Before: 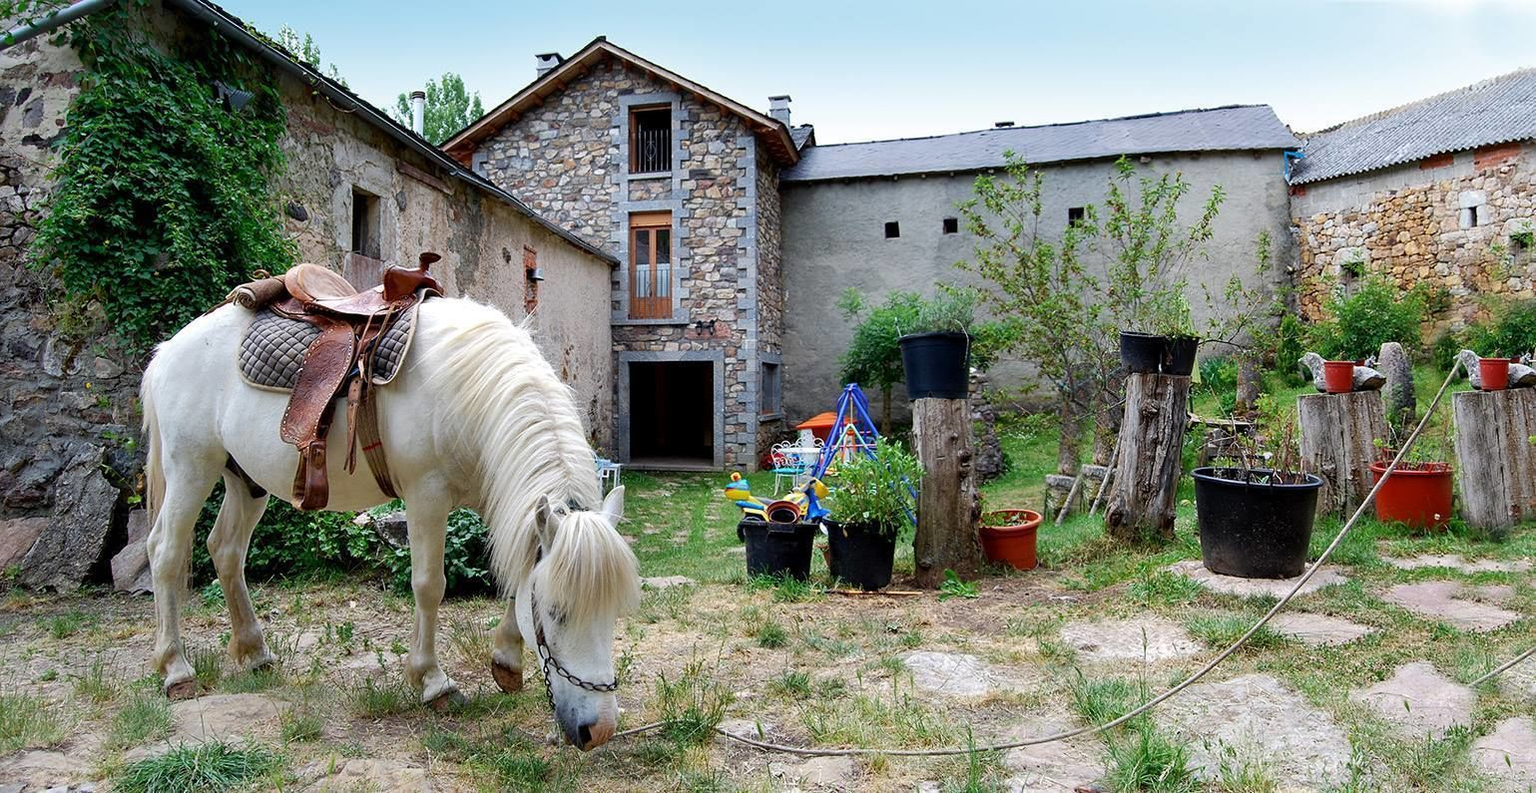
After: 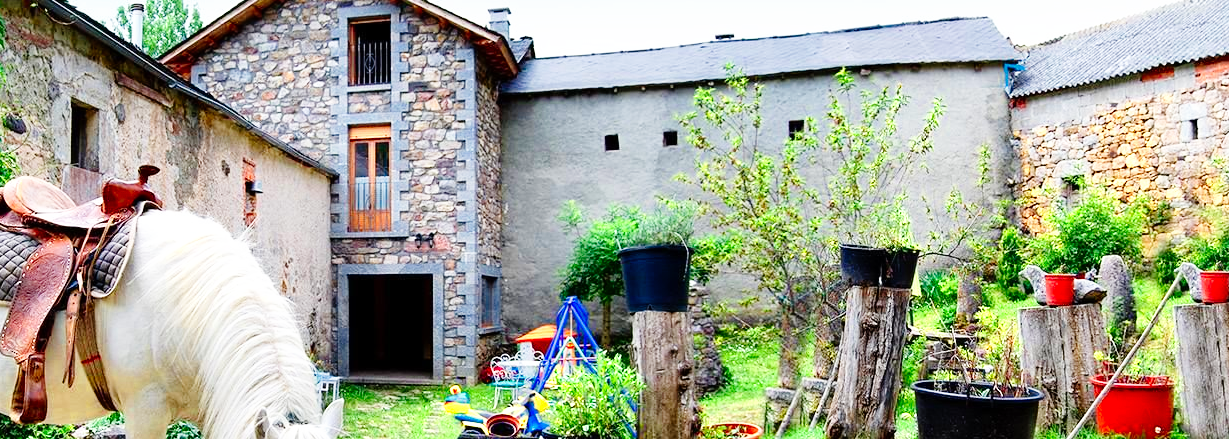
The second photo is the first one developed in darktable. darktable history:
color zones: curves: ch0 [(0.287, 0.048) (0.493, 0.484) (0.737, 0.816)]; ch1 [(0, 0) (0.143, 0) (0.286, 0) (0.429, 0) (0.571, 0) (0.714, 0) (0.857, 0)], mix -135.75%
crop: left 18.351%, top 11.112%, right 1.78%, bottom 33.604%
base curve: curves: ch0 [(0, 0) (0.008, 0.007) (0.022, 0.029) (0.048, 0.089) (0.092, 0.197) (0.191, 0.399) (0.275, 0.534) (0.357, 0.65) (0.477, 0.78) (0.542, 0.833) (0.799, 0.973) (1, 1)], preserve colors none
